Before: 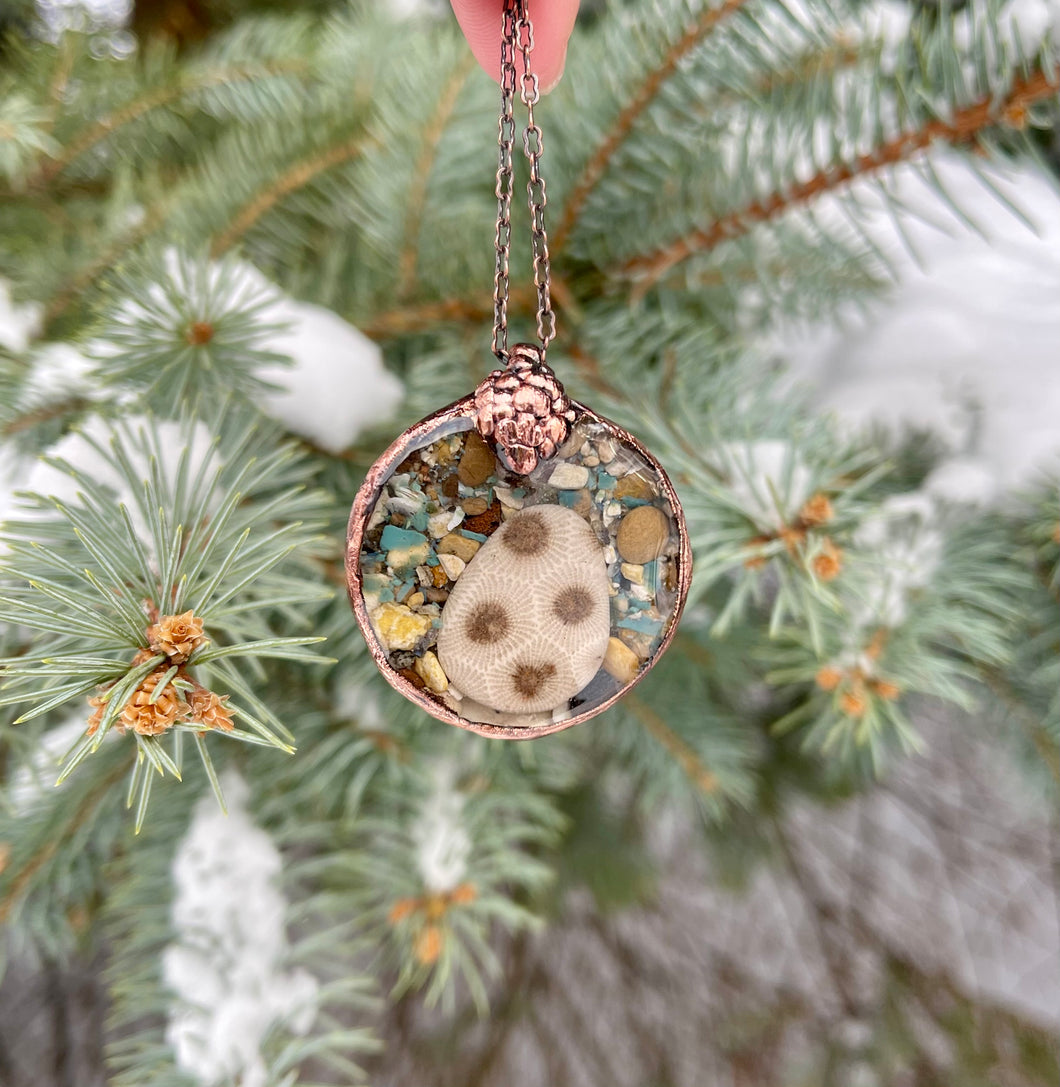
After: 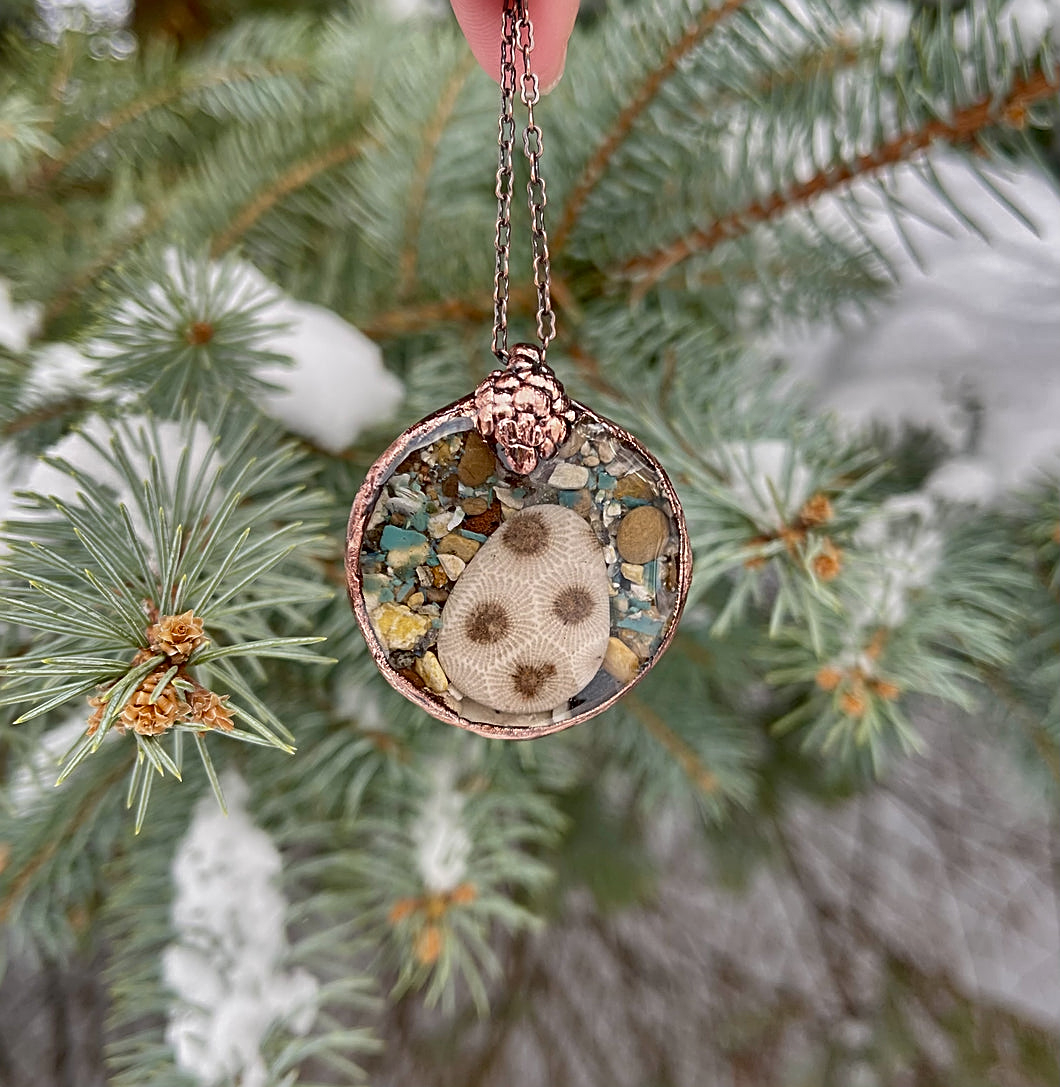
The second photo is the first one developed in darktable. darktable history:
local contrast: mode bilateral grid, contrast 15, coarseness 36, detail 103%, midtone range 0.2
tone equalizer: -8 EV 0.274 EV, -7 EV 0.395 EV, -6 EV 0.389 EV, -5 EV 0.216 EV, -3 EV -0.245 EV, -2 EV -0.407 EV, -1 EV -0.434 EV, +0 EV -0.224 EV
sharpen: radius 2.627, amount 0.685
shadows and highlights: shadows 17.81, highlights -84.34, soften with gaussian
